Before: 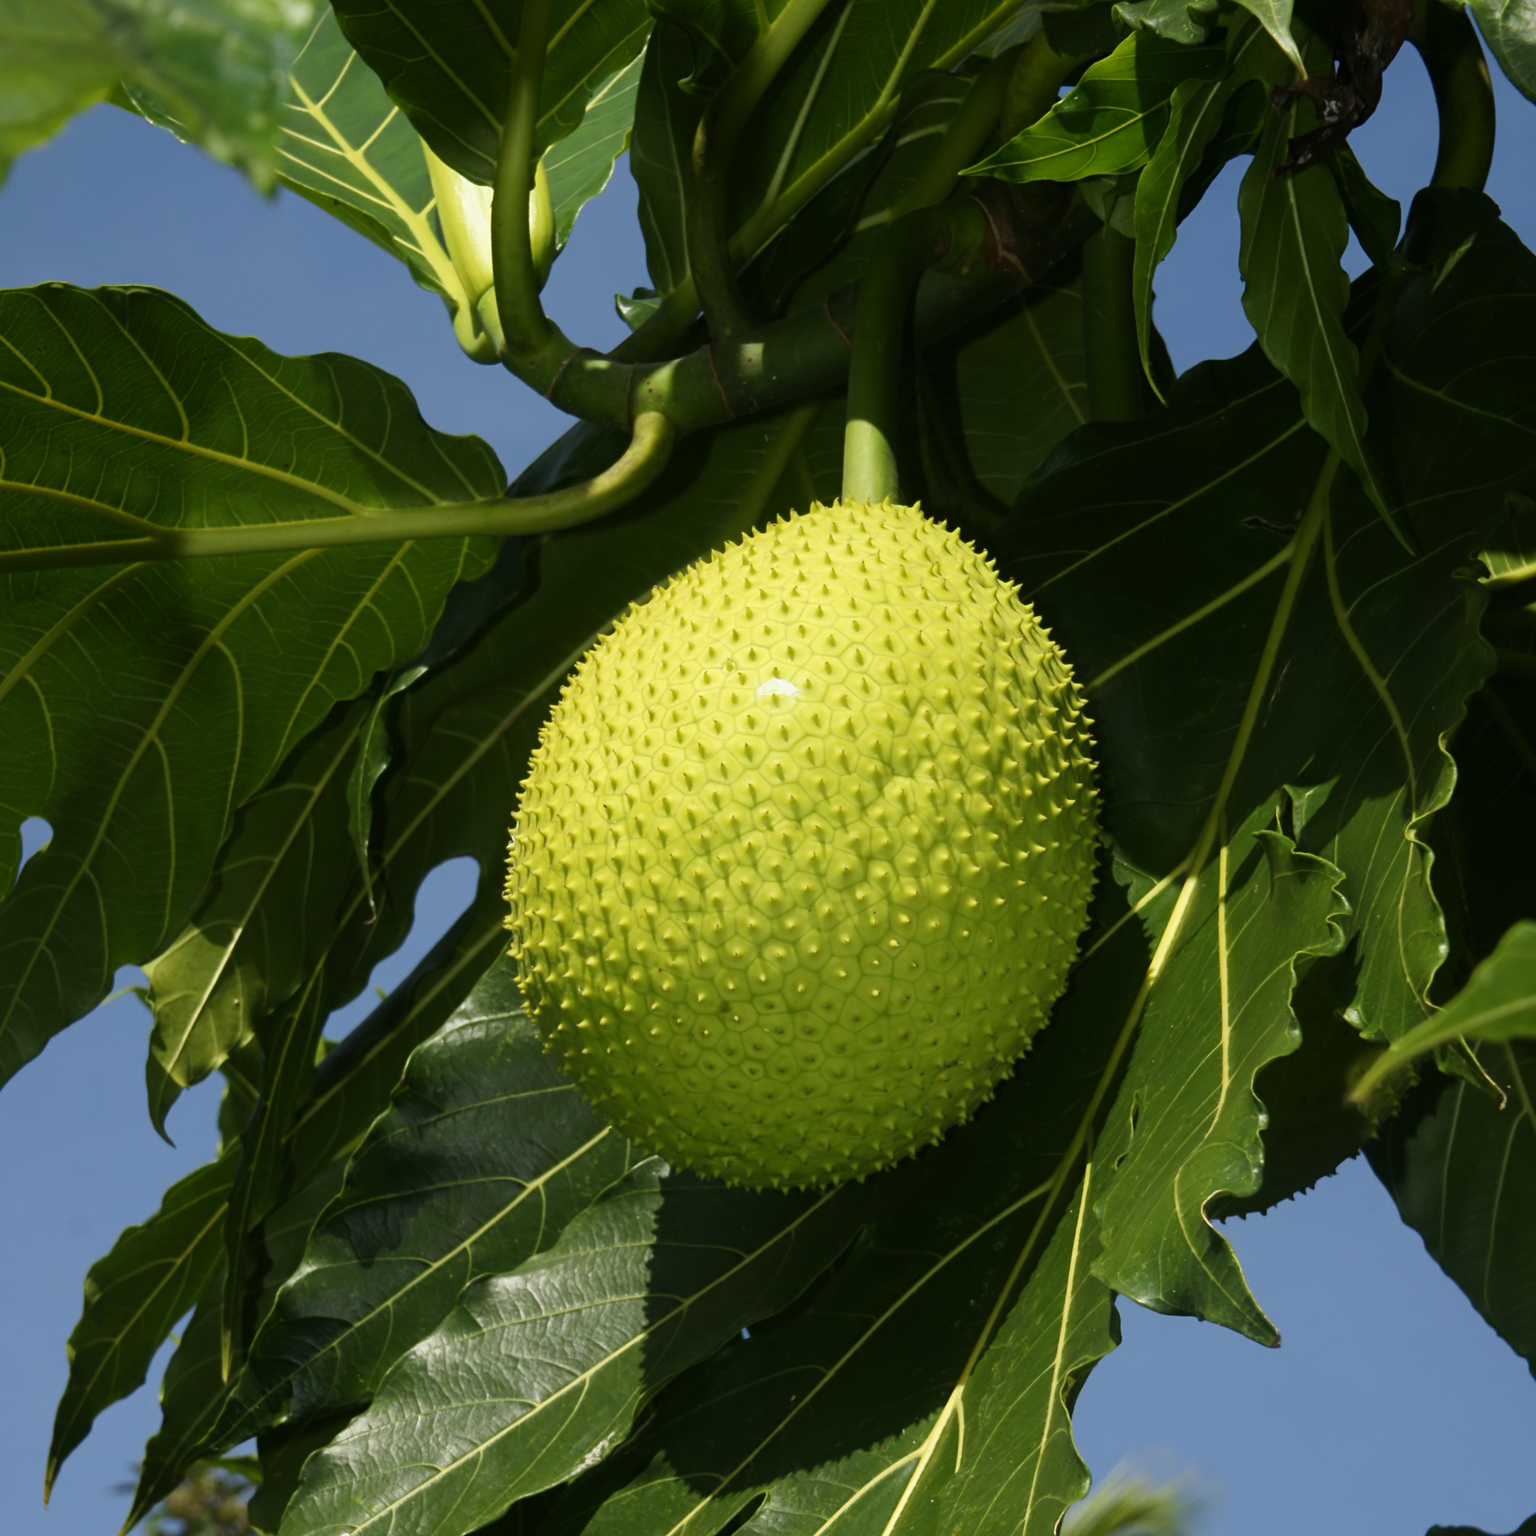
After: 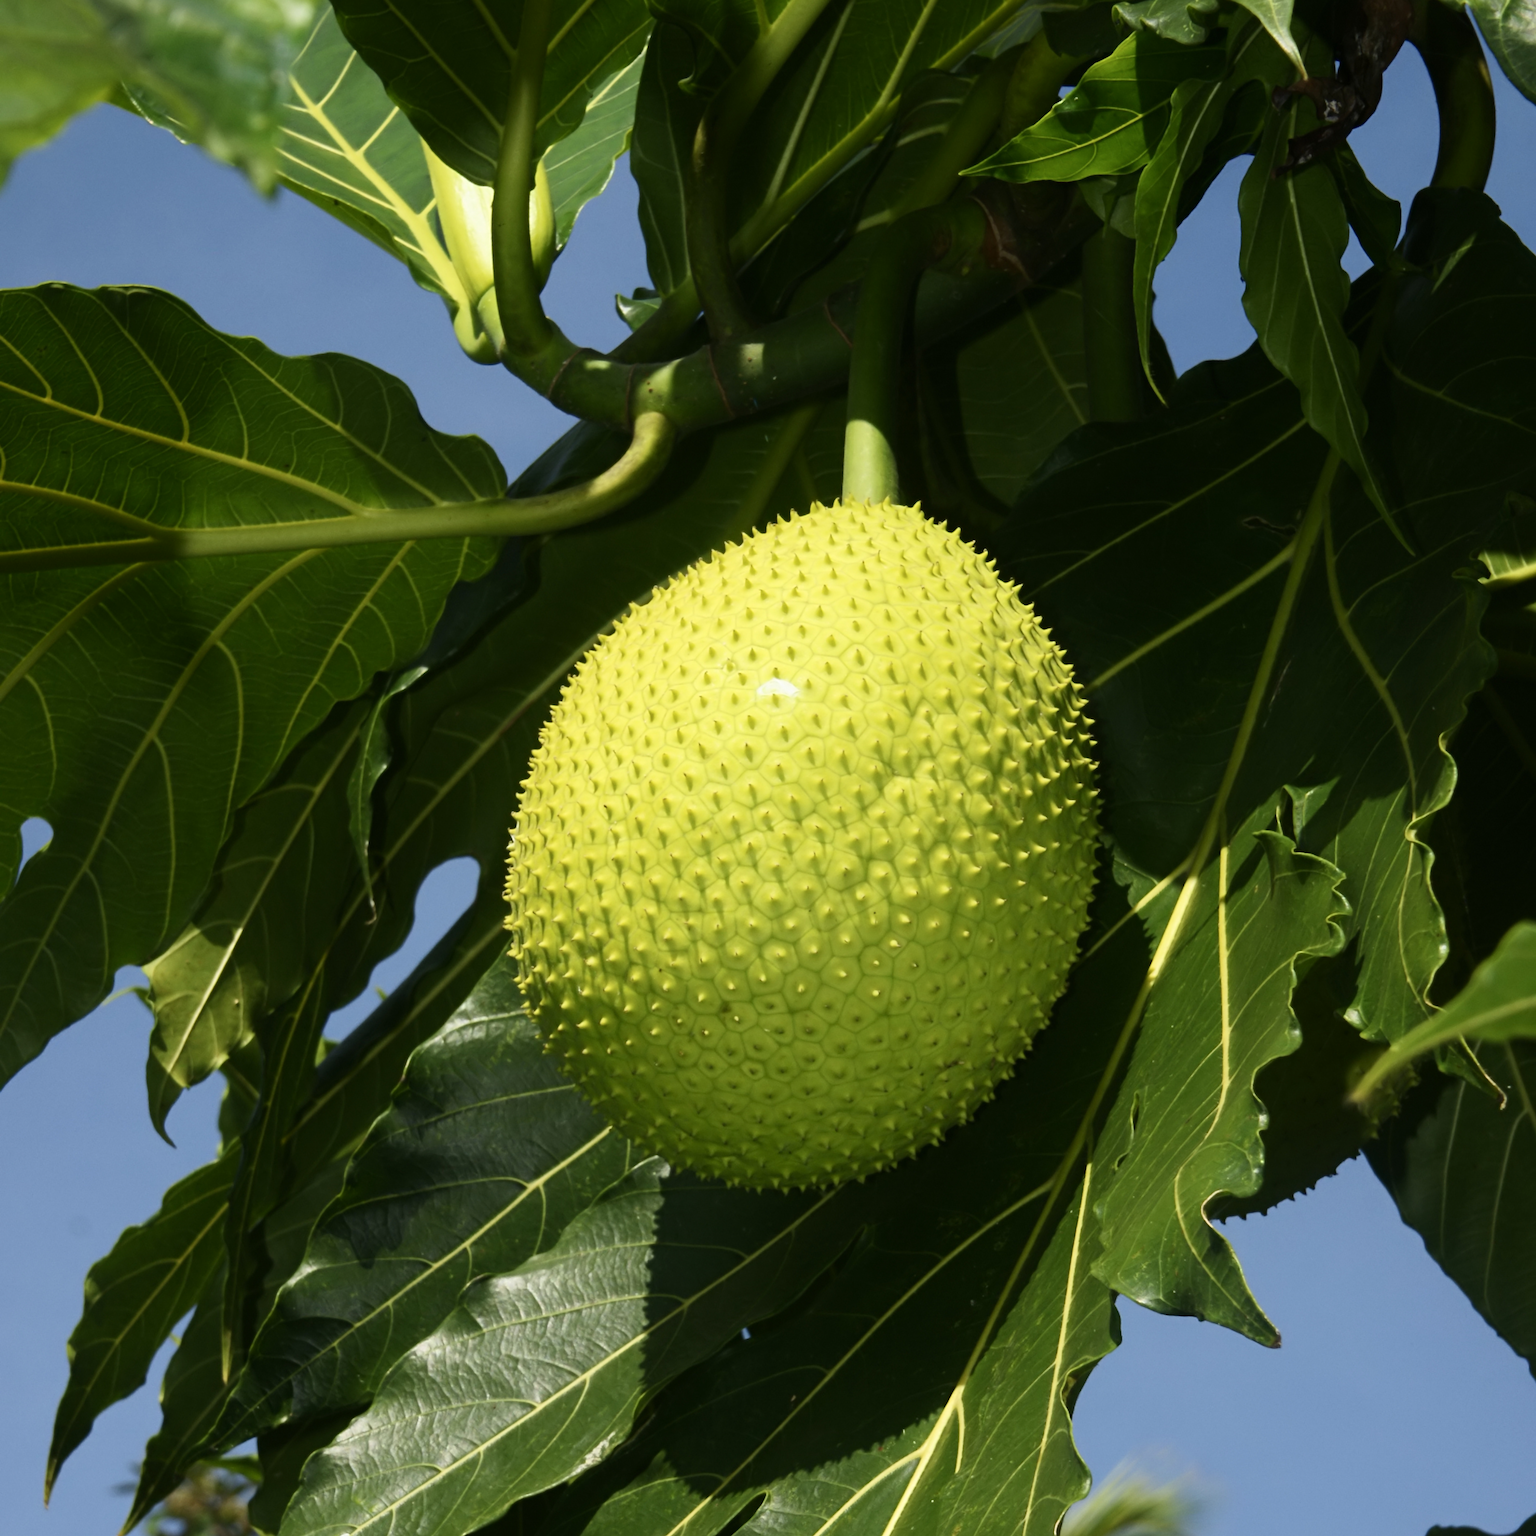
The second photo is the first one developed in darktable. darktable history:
contrast brightness saturation: contrast 0.153, brightness 0.055
